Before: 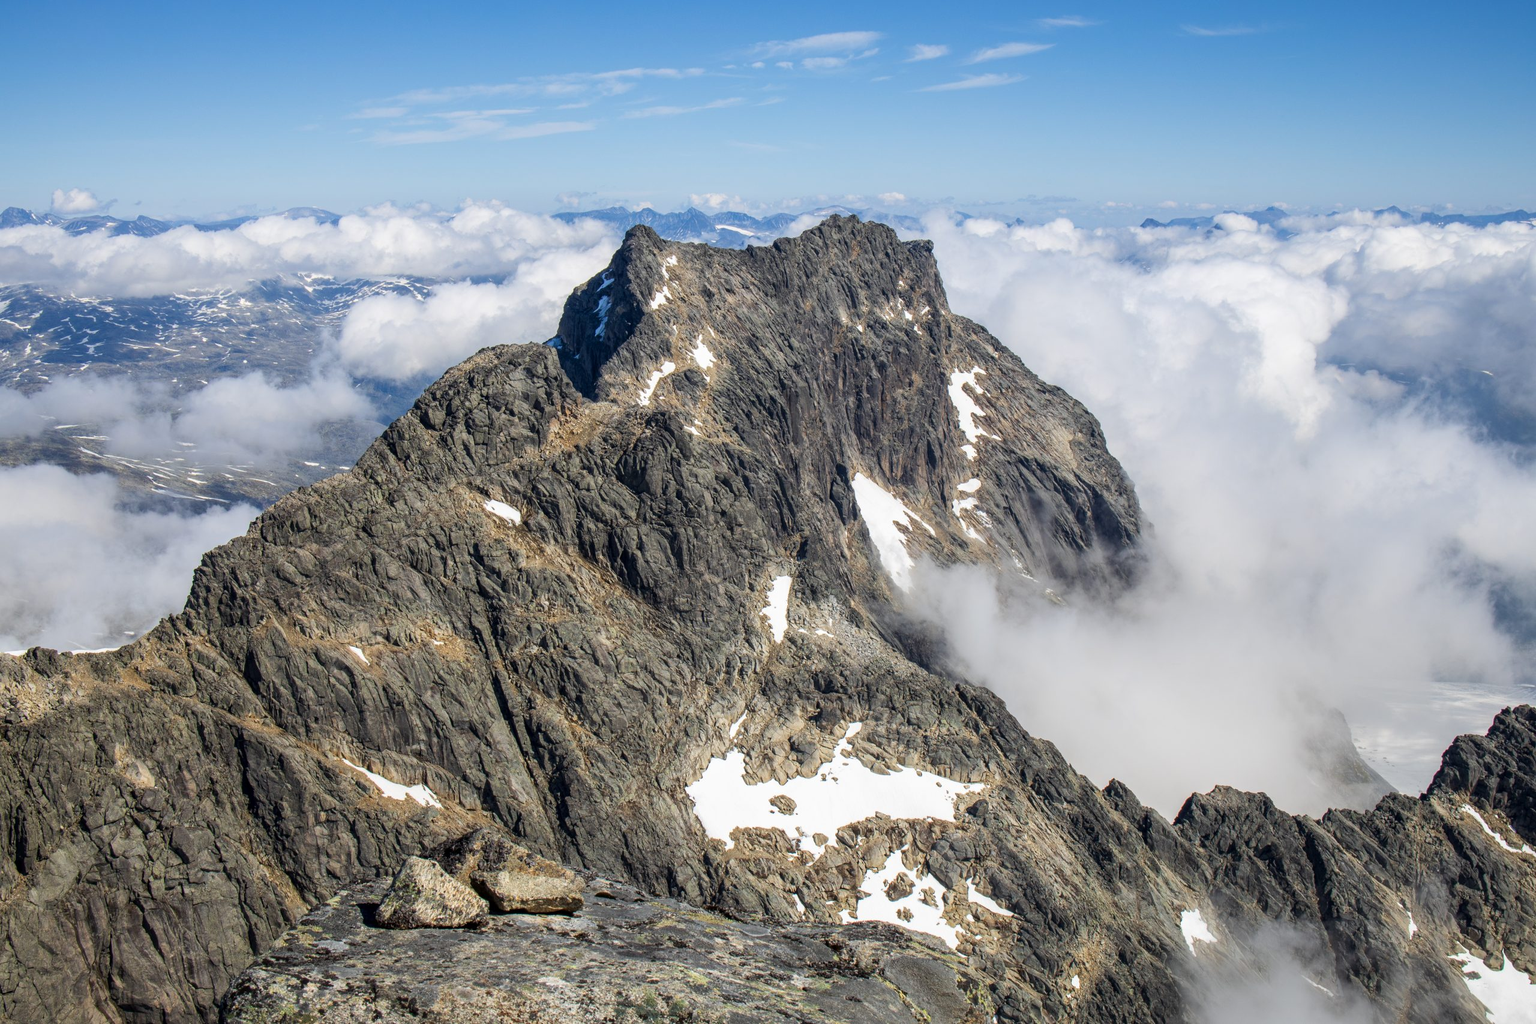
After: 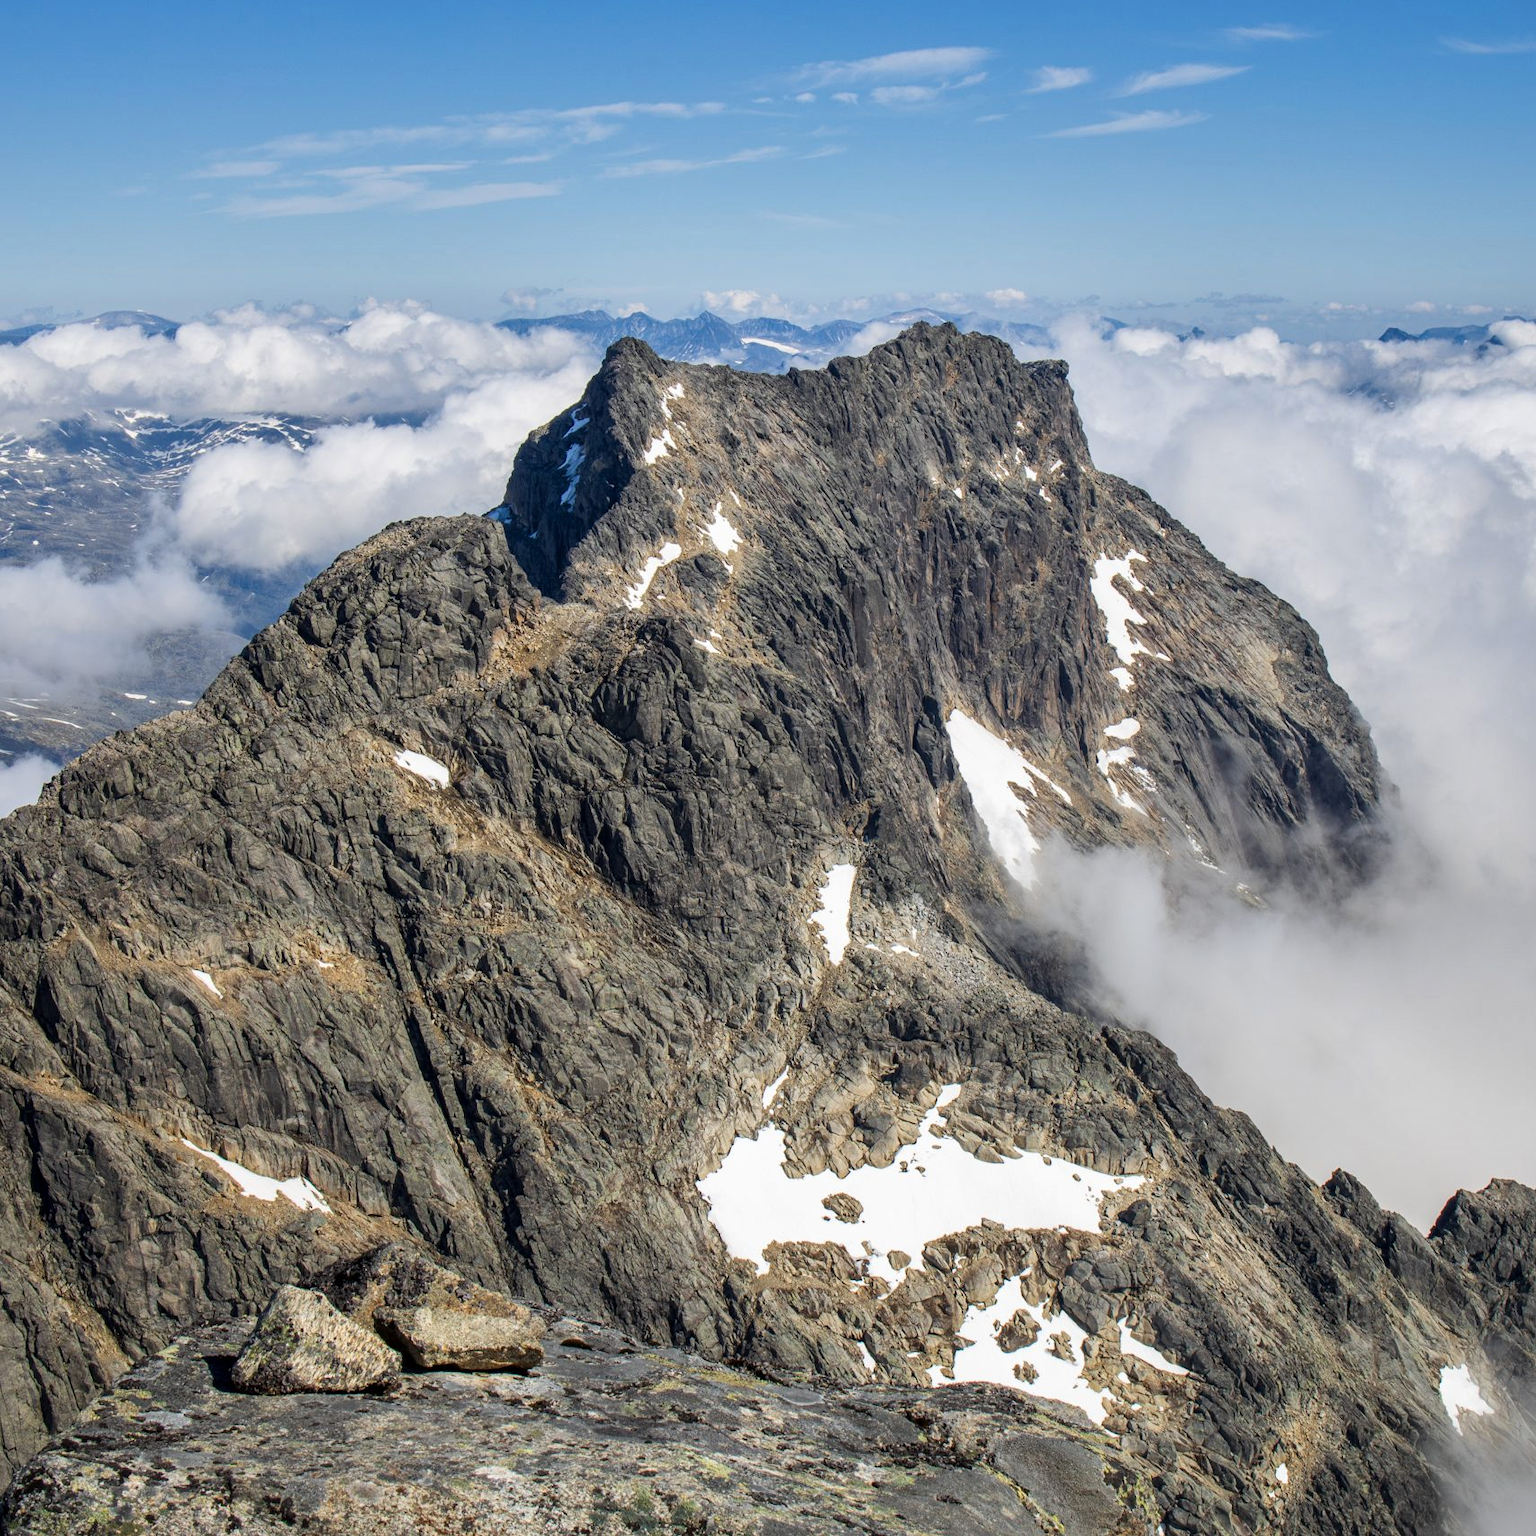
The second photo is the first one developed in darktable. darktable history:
shadows and highlights: shadows 22.7, highlights -48.71, soften with gaussian
crop and rotate: left 14.436%, right 18.898%
exposure: compensate highlight preservation false
